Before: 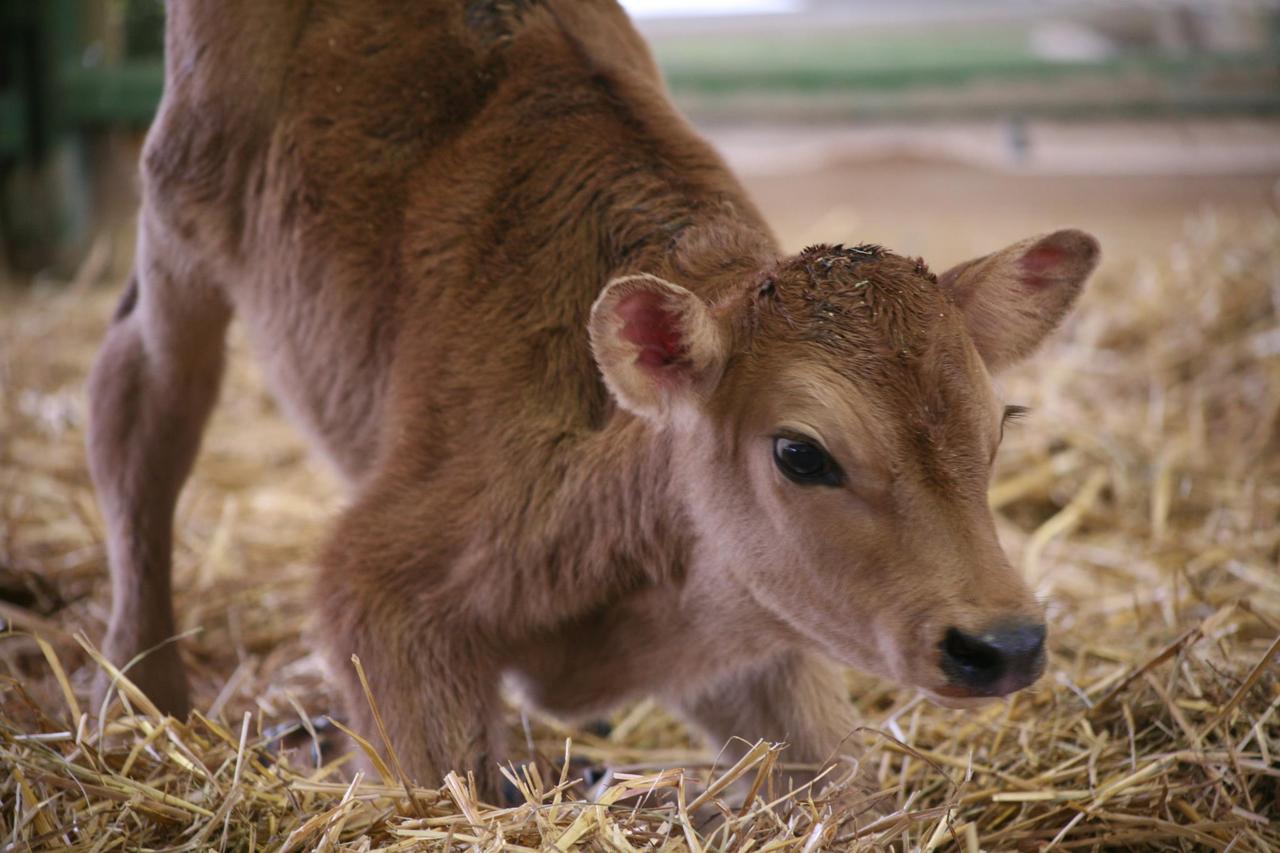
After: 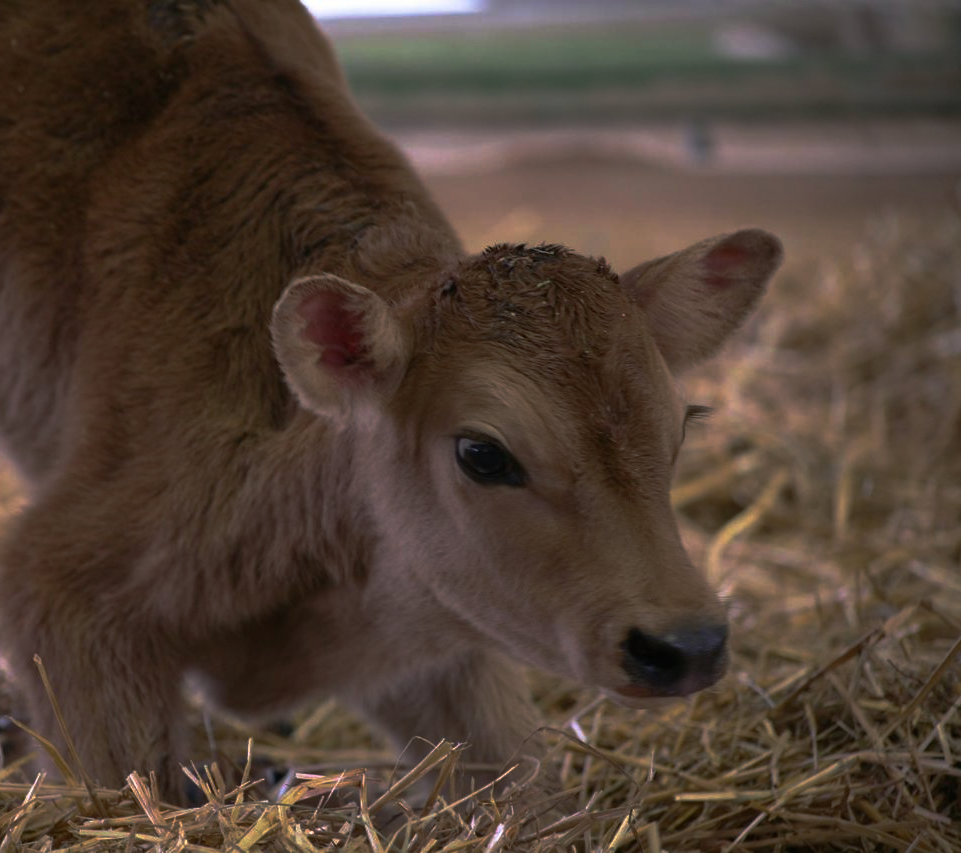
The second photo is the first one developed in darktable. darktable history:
base curve: curves: ch0 [(0, 0) (0.564, 0.291) (0.802, 0.731) (1, 1)], exposure shift 0.01, preserve colors none
crop and rotate: left 24.865%
tone equalizer: on, module defaults
